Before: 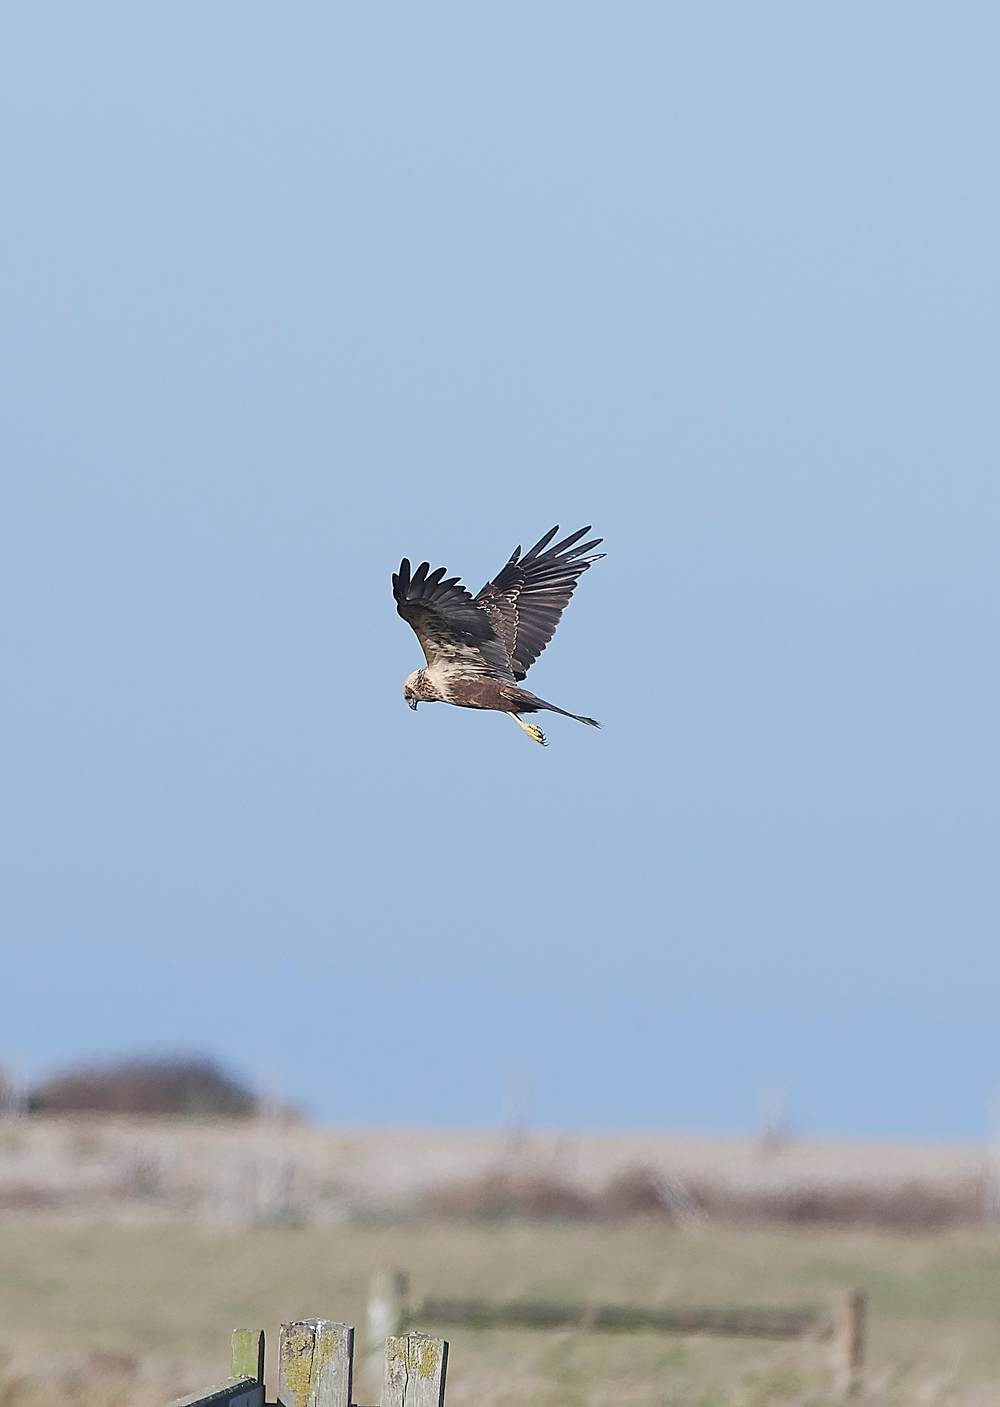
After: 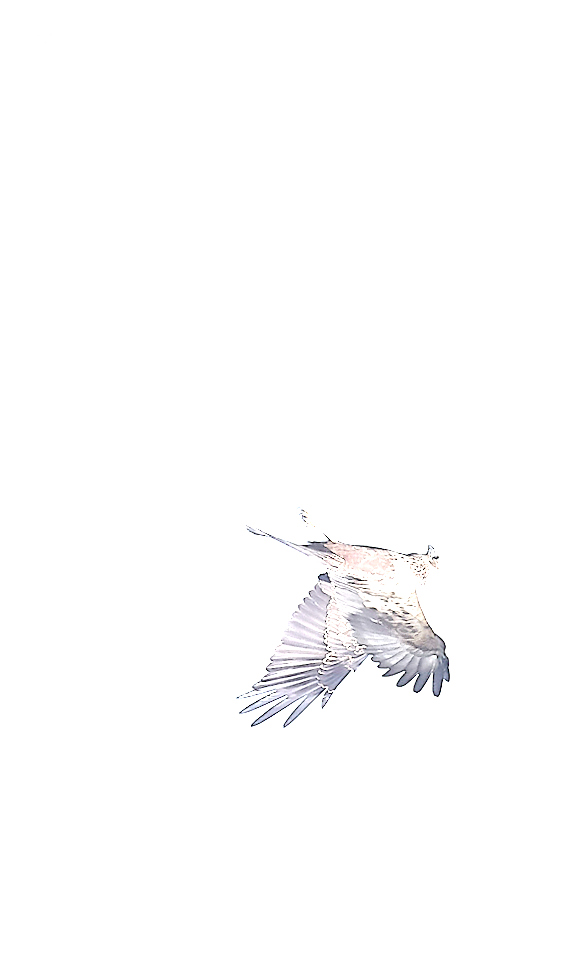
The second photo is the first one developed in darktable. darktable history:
orientation "rotate by 180 degrees": orientation rotate 180°
crop: left 16.202%, top 11.208%, right 26.045%, bottom 20.557%
tone equalizer "contrast tone curve: strong": -8 EV -1.08 EV, -7 EV -1.01 EV, -6 EV -0.867 EV, -5 EV -0.578 EV, -3 EV 0.578 EV, -2 EV 0.867 EV, -1 EV 1.01 EV, +0 EV 1.08 EV, edges refinement/feathering 500, mask exposure compensation -1.57 EV, preserve details no
exposure: exposure 0.574 EV
rotate and perspective: rotation 0.8°, automatic cropping off
